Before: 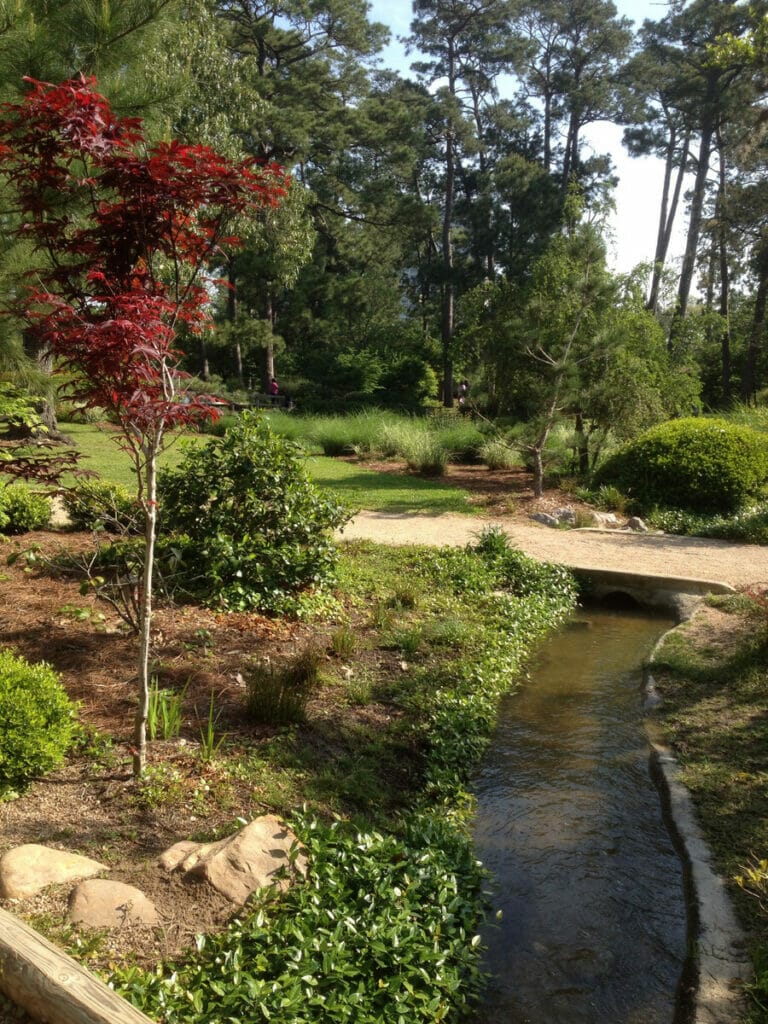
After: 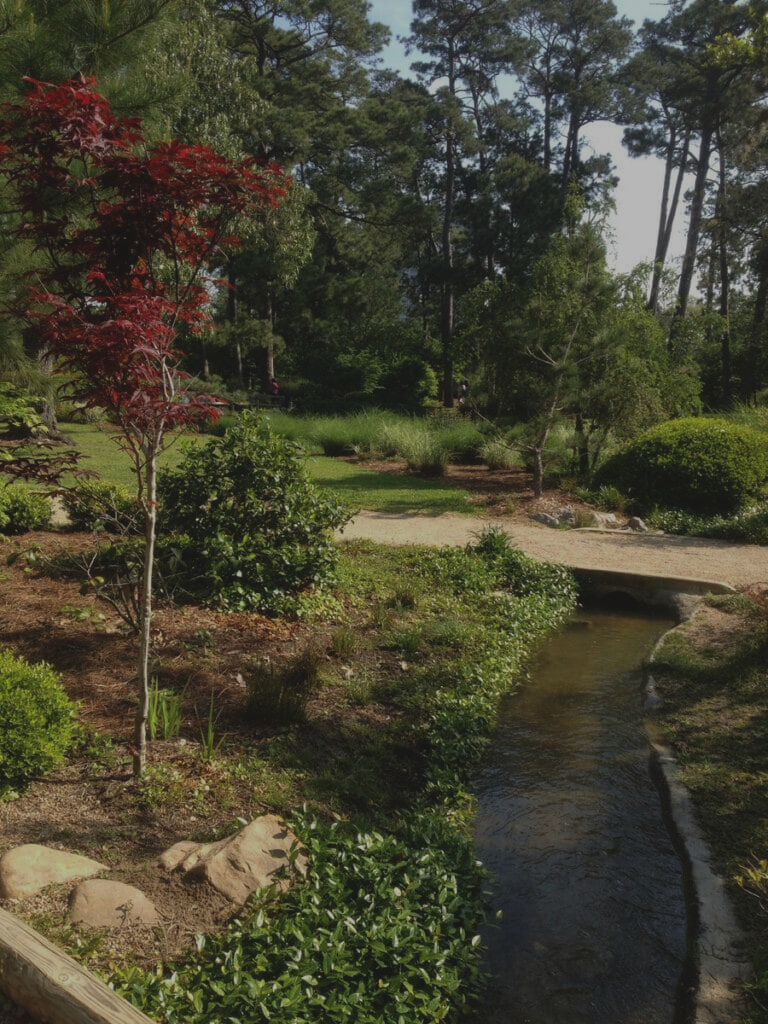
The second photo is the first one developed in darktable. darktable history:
exposure: black level correction -0.016, exposure -1.086 EV, compensate highlight preservation false
